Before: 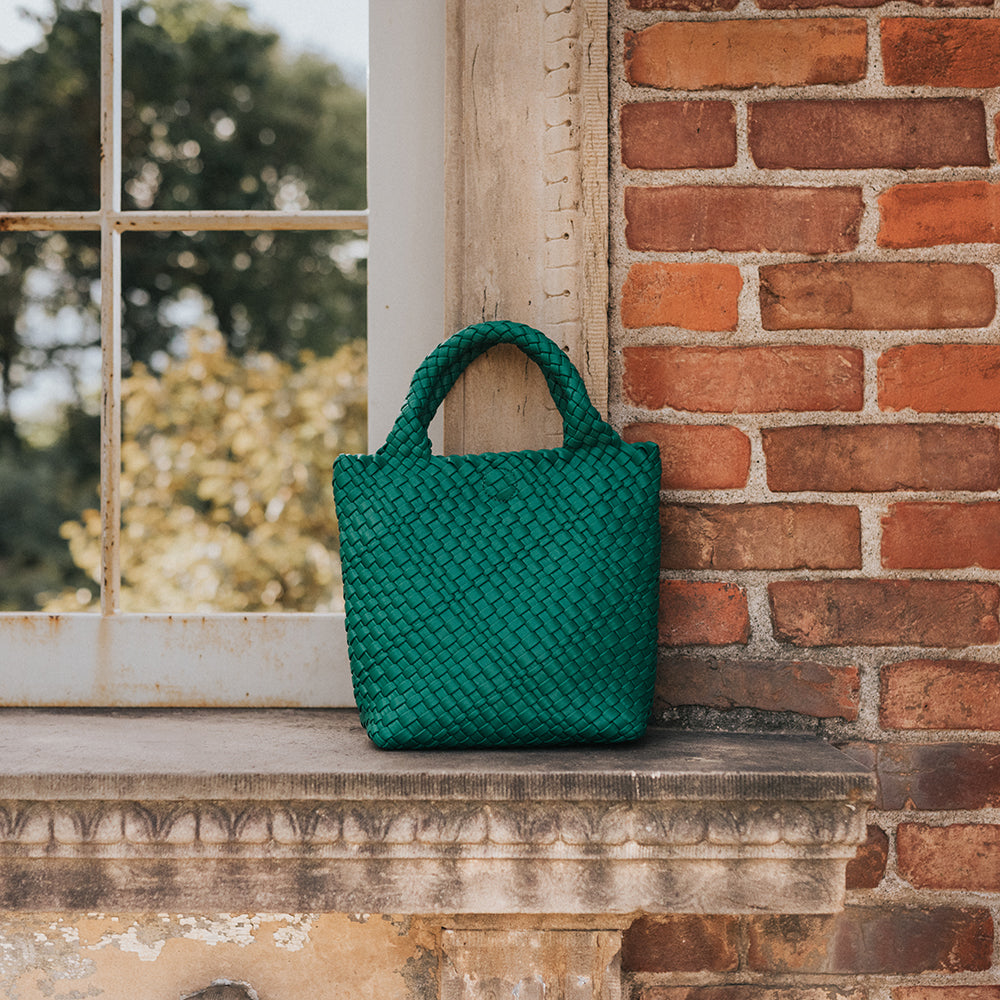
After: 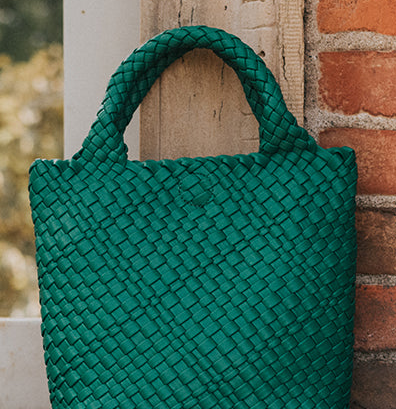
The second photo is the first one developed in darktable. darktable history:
crop: left 30.469%, top 29.542%, right 29.892%, bottom 29.541%
